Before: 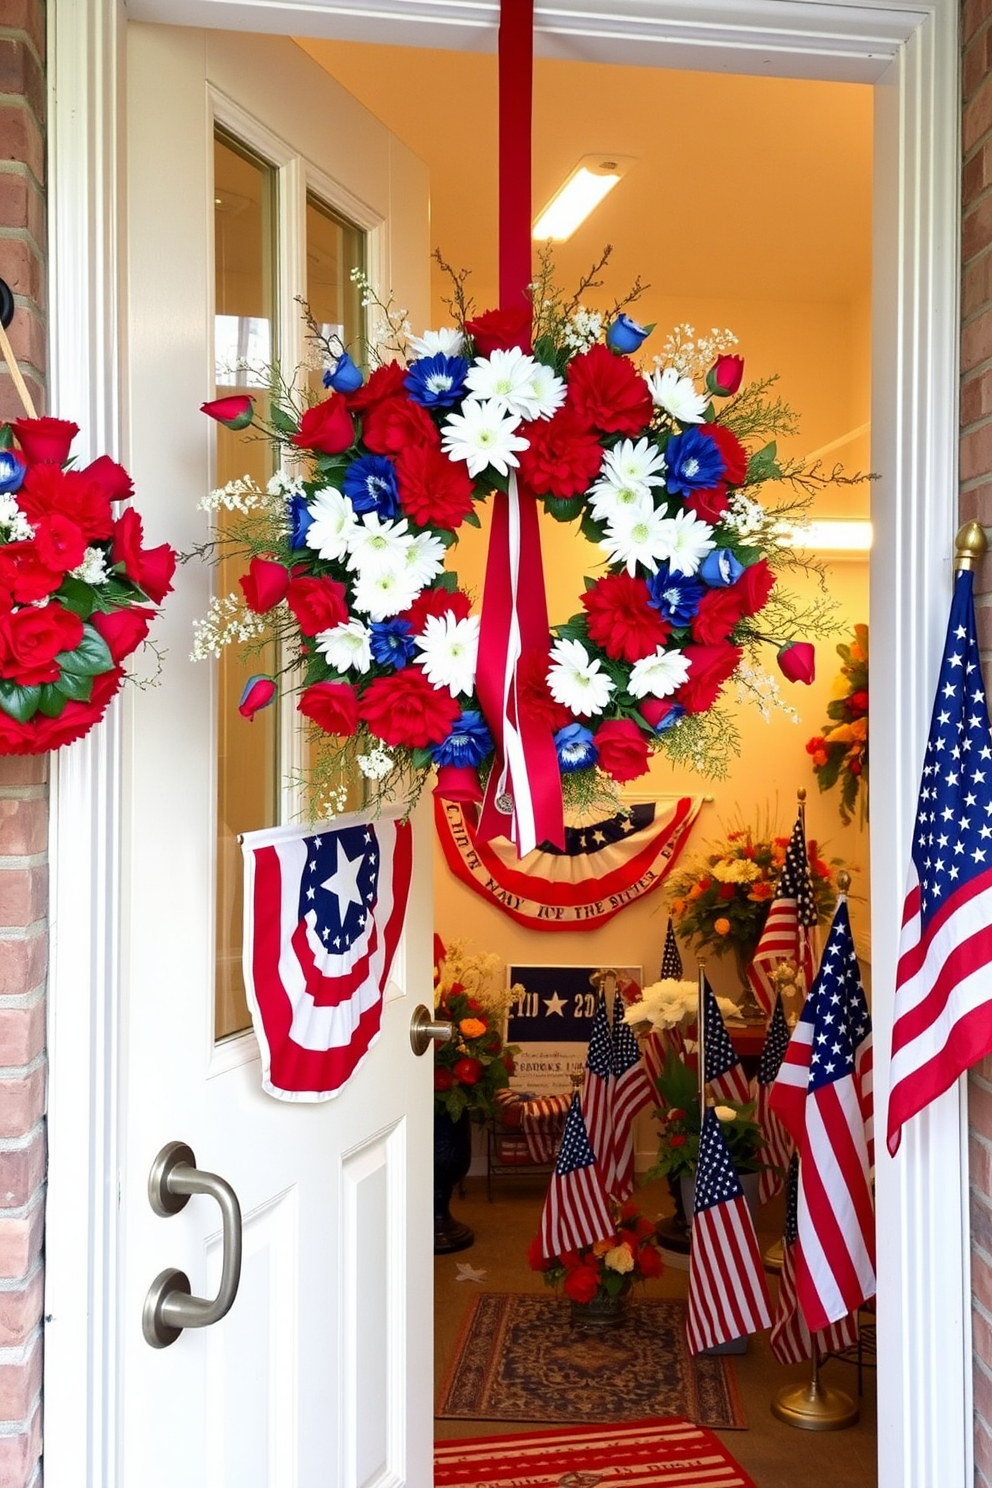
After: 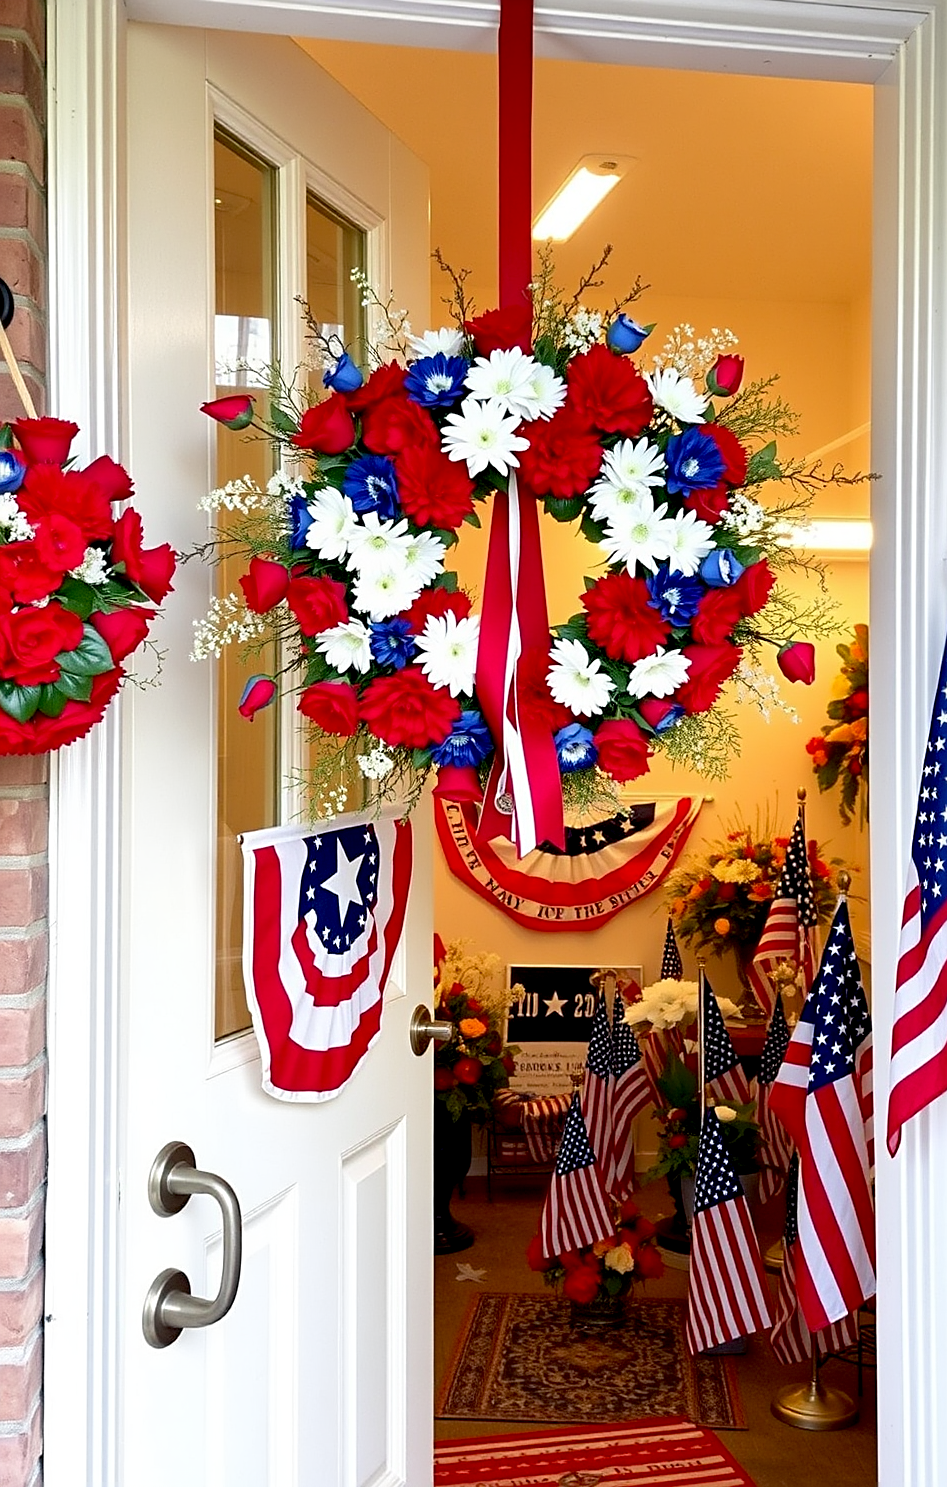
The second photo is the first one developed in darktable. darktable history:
crop: right 4.452%, bottom 0.016%
exposure: black level correction 0.01, exposure 0.016 EV, compensate highlight preservation false
sharpen: on, module defaults
